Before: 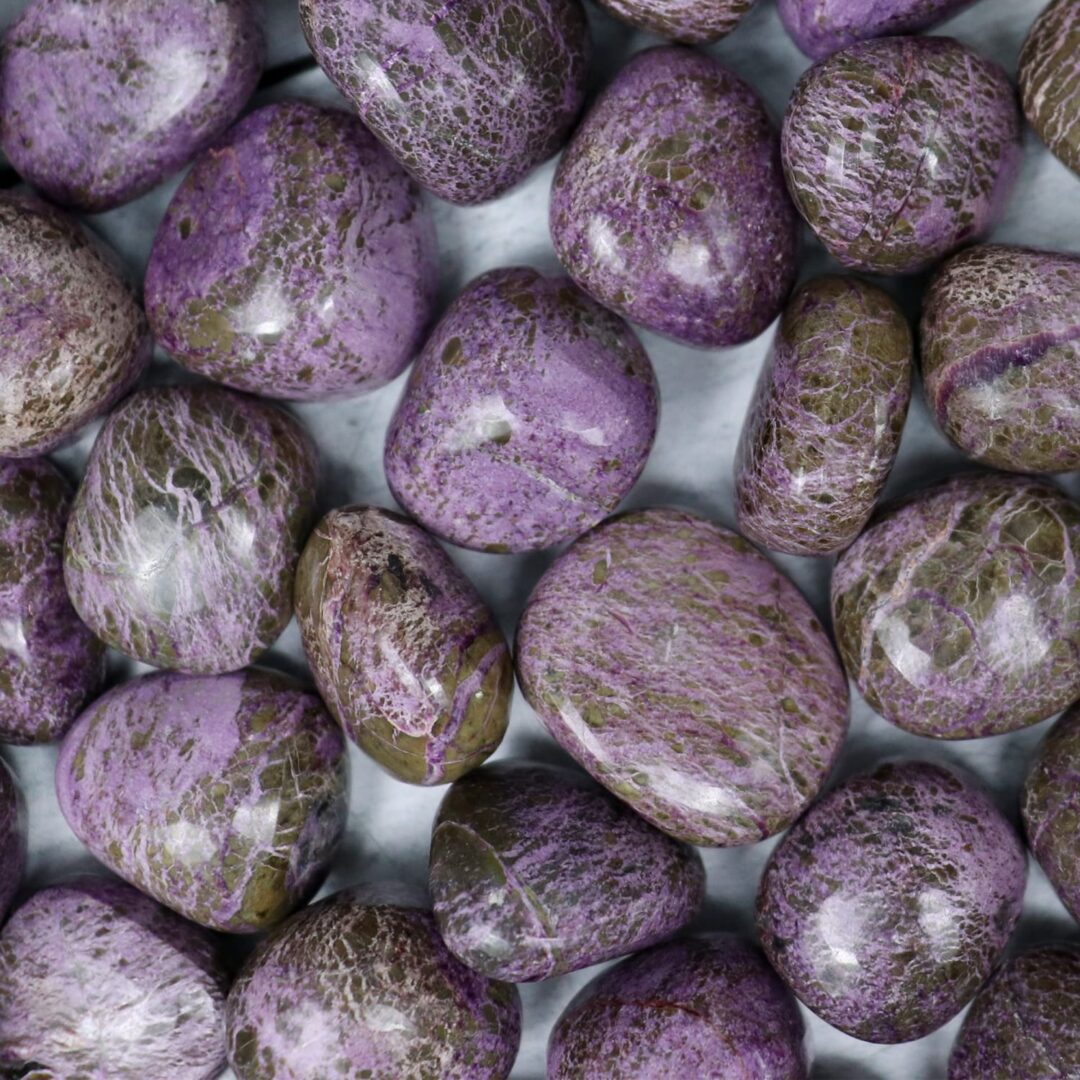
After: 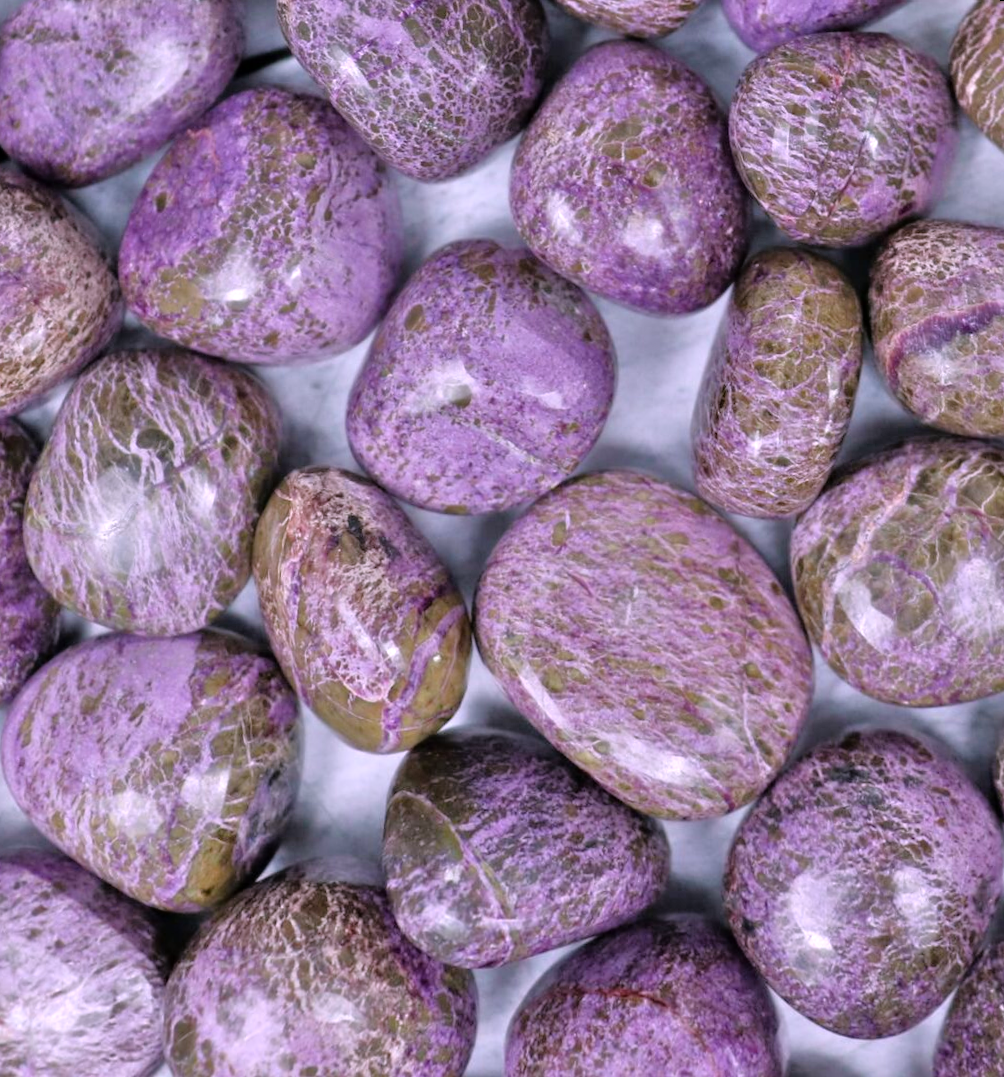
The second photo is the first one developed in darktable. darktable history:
tone equalizer: -7 EV 0.15 EV, -6 EV 0.6 EV, -5 EV 1.15 EV, -4 EV 1.33 EV, -3 EV 1.15 EV, -2 EV 0.6 EV, -1 EV 0.15 EV, mask exposure compensation -0.5 EV
white balance: red 1.066, blue 1.119
rotate and perspective: rotation 0.215°, lens shift (vertical) -0.139, crop left 0.069, crop right 0.939, crop top 0.002, crop bottom 0.996
